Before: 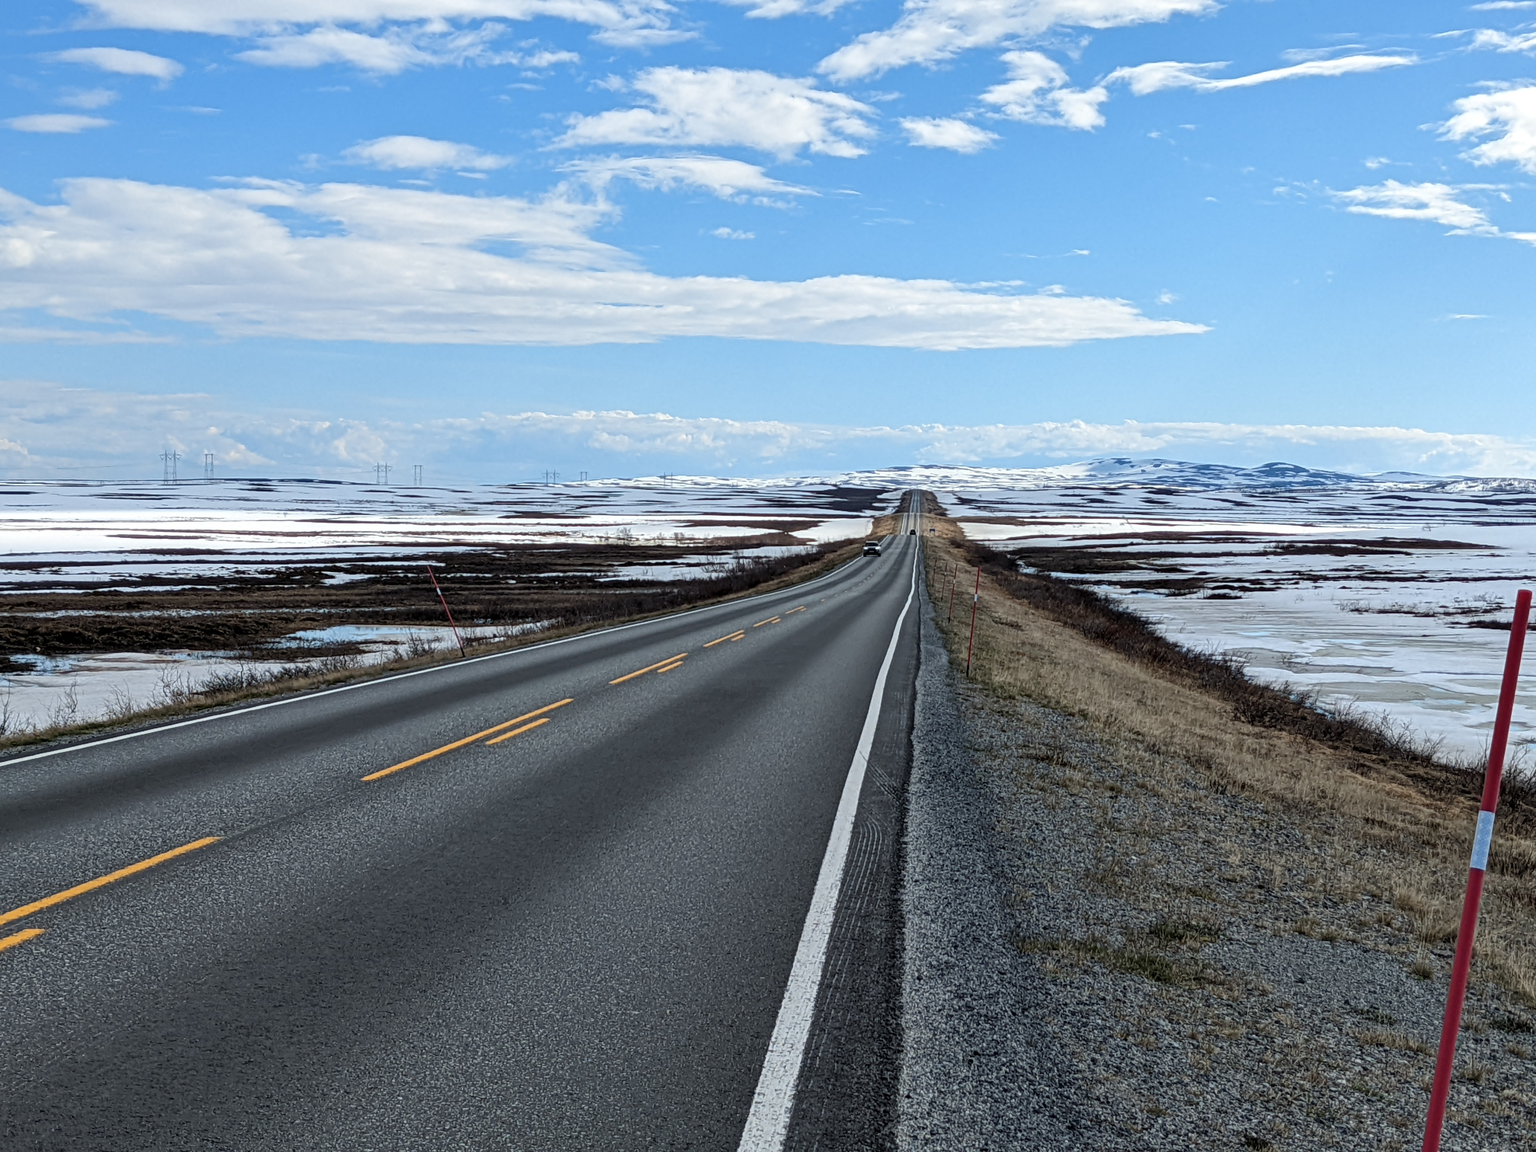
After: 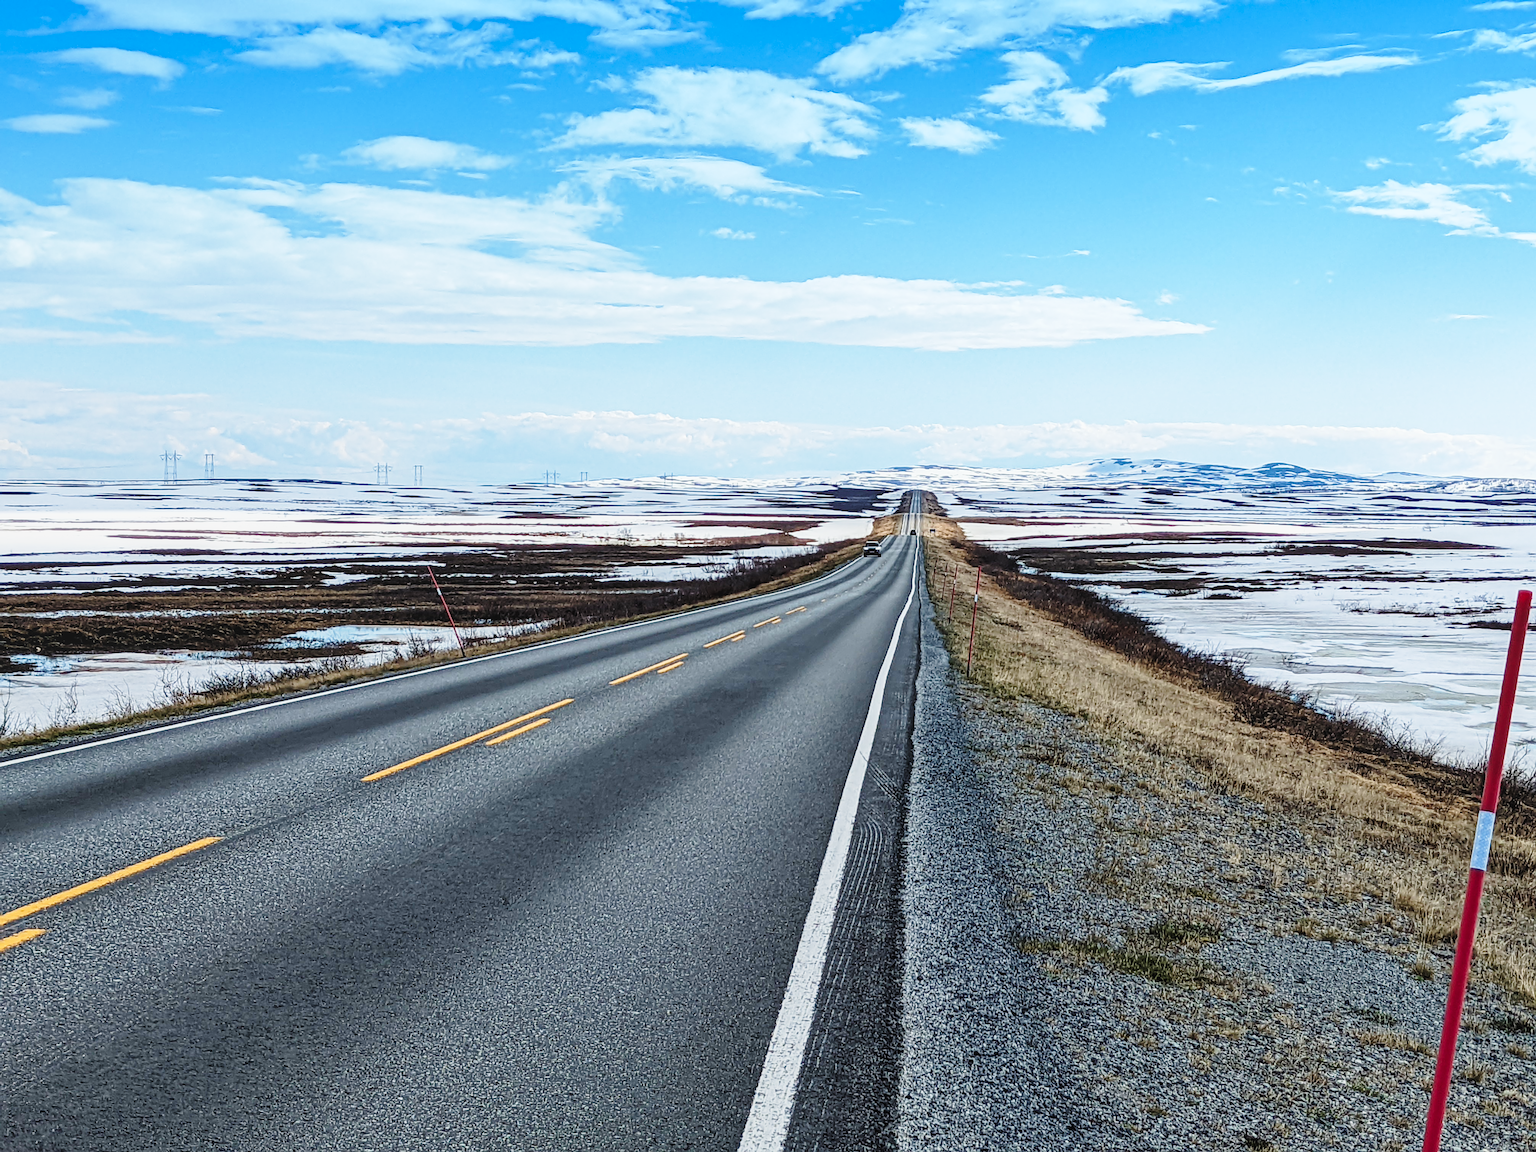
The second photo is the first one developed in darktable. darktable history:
velvia: on, module defaults
local contrast: detail 110%
sharpen: on, module defaults
fill light: on, module defaults
base curve: curves: ch0 [(0, 0) (0.028, 0.03) (0.121, 0.232) (0.46, 0.748) (0.859, 0.968) (1, 1)], preserve colors none
graduated density: density 2.02 EV, hardness 44%, rotation 0.374°, offset 8.21, hue 208.8°, saturation 97%
